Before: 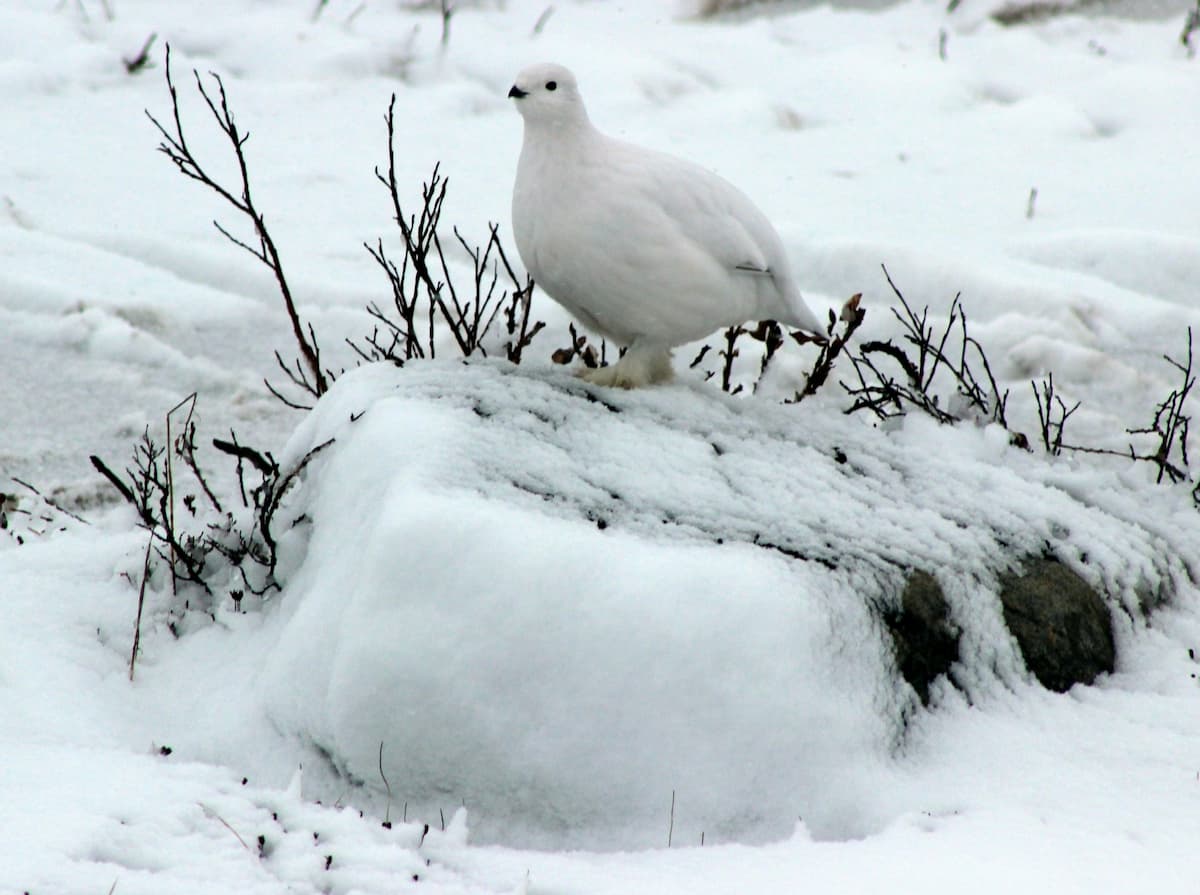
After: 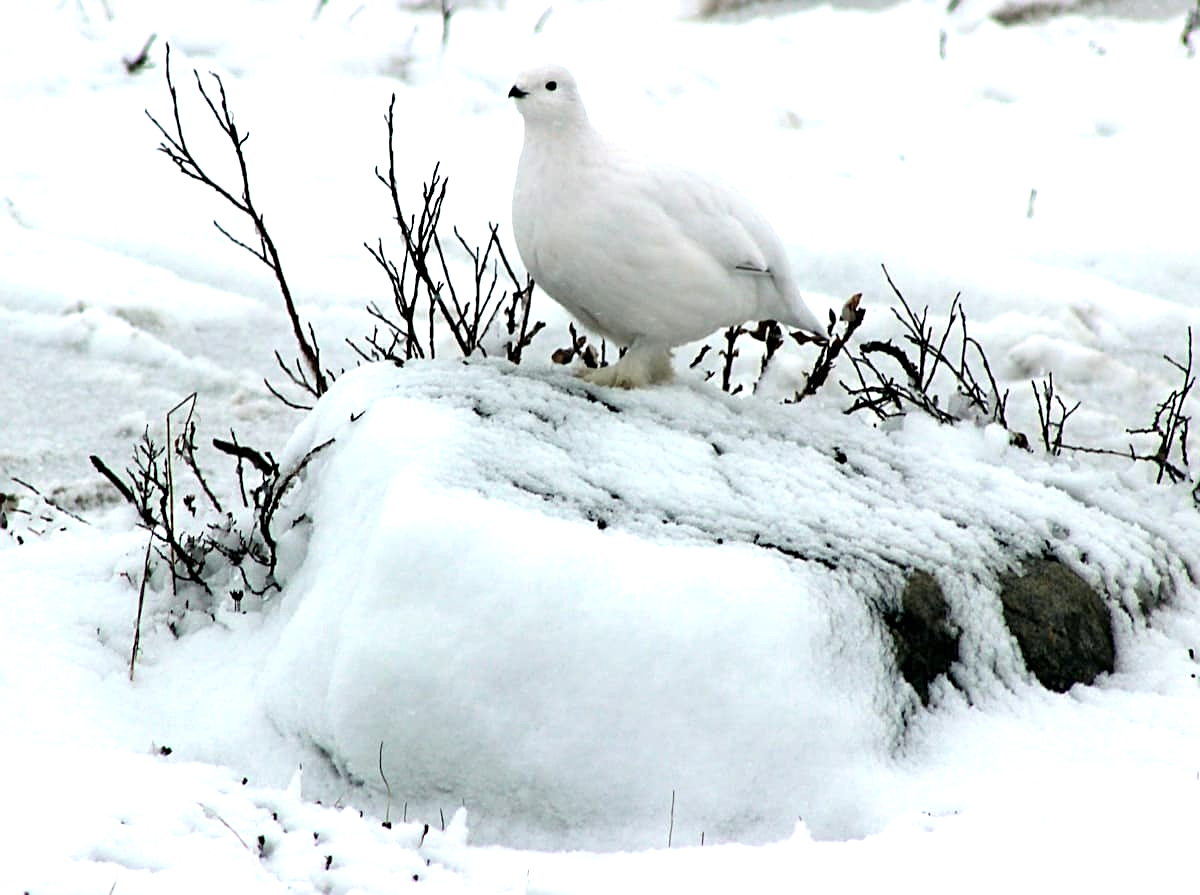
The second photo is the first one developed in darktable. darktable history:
sharpen: on, module defaults
exposure: exposure 0.485 EV, compensate highlight preservation false
rgb levels: preserve colors max RGB
